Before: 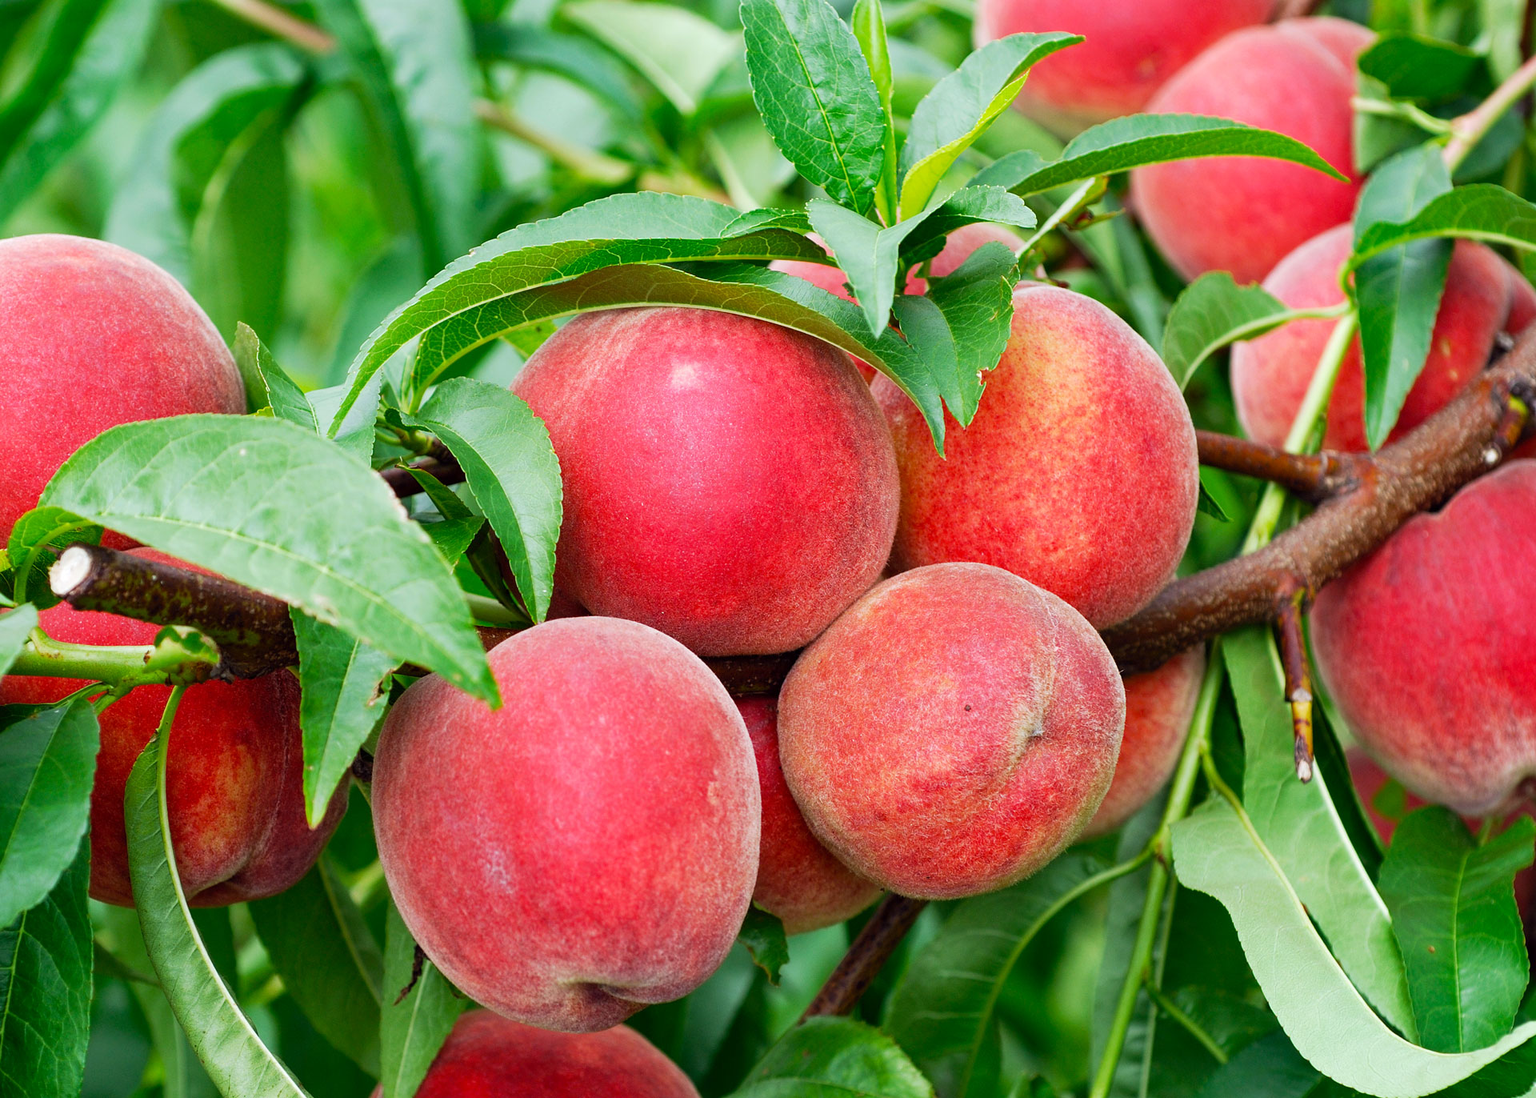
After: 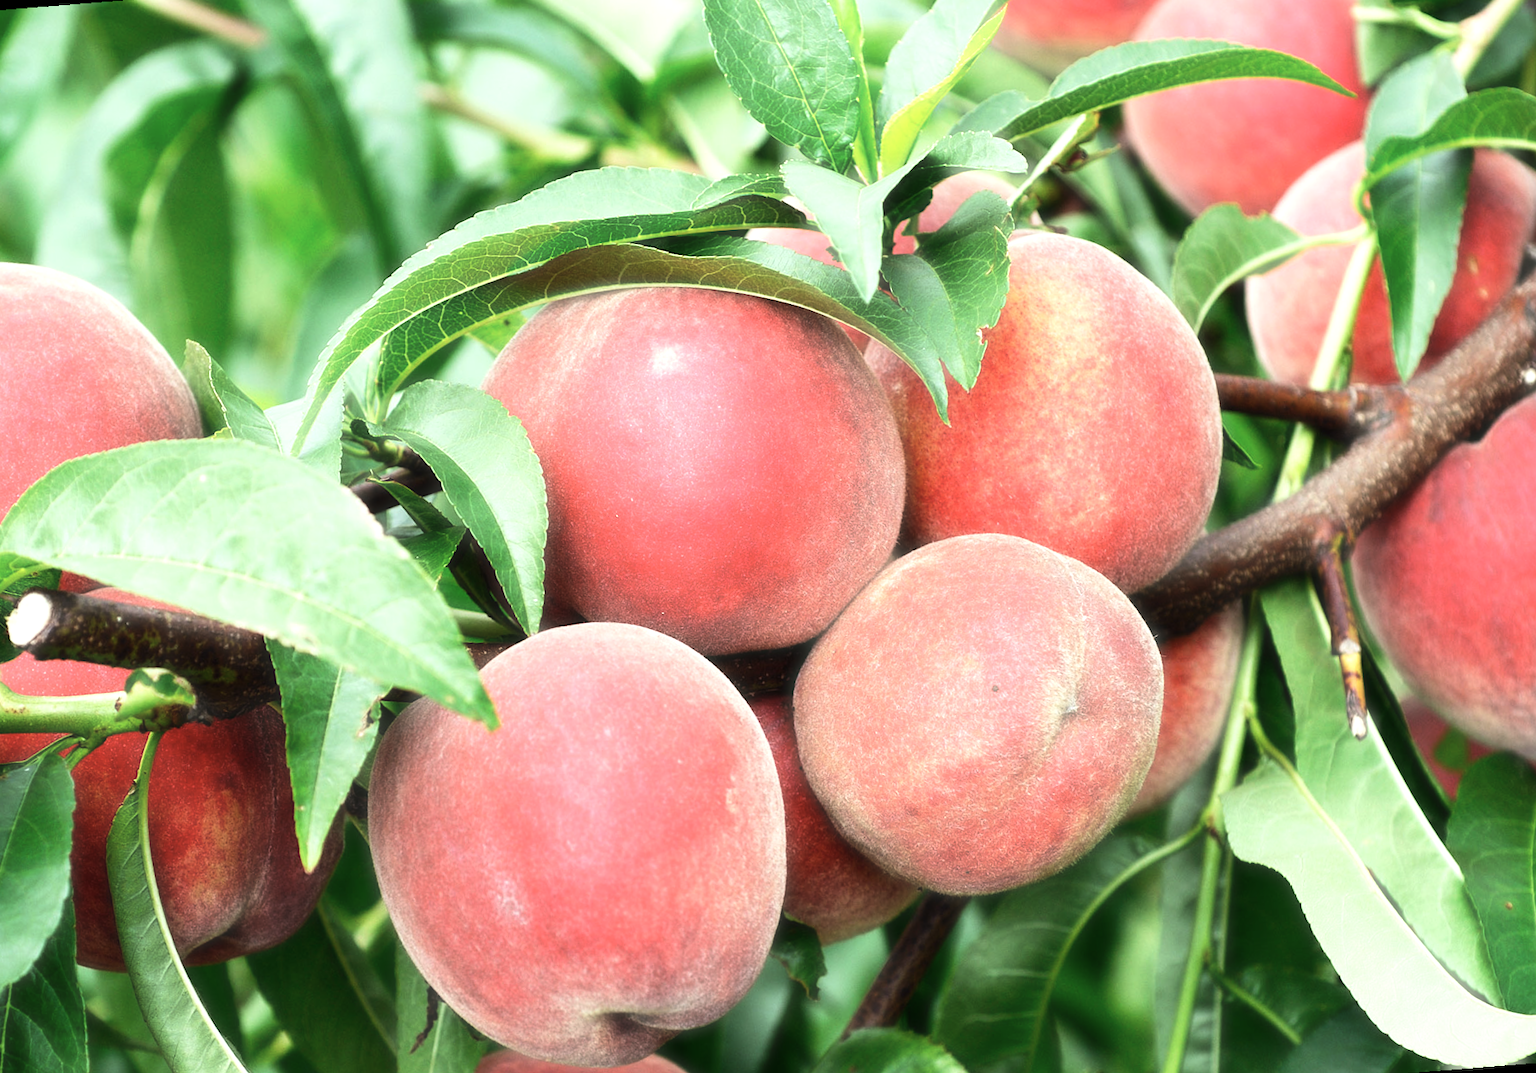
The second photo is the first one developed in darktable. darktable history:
rotate and perspective: rotation -4.57°, crop left 0.054, crop right 0.944, crop top 0.087, crop bottom 0.914
base curve: preserve colors none
color zones: curves: ch1 [(0, 0.469) (0.001, 0.469) (0.12, 0.446) (0.248, 0.469) (0.5, 0.5) (0.748, 0.5) (0.999, 0.469) (1, 0.469)]
haze removal: strength -0.9, distance 0.225, compatibility mode true, adaptive false
tone equalizer: -8 EV -0.75 EV, -7 EV -0.7 EV, -6 EV -0.6 EV, -5 EV -0.4 EV, -3 EV 0.4 EV, -2 EV 0.6 EV, -1 EV 0.7 EV, +0 EV 0.75 EV, edges refinement/feathering 500, mask exposure compensation -1.57 EV, preserve details no
